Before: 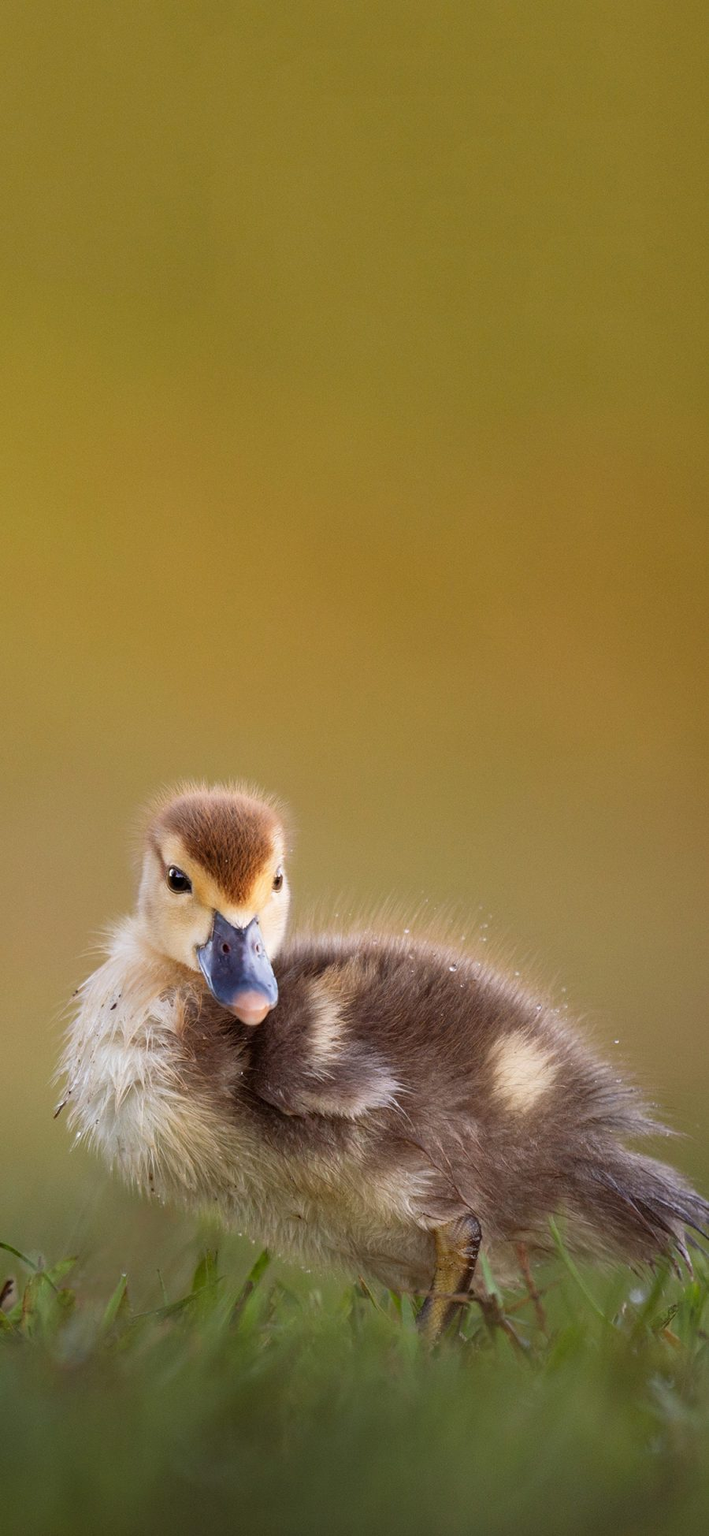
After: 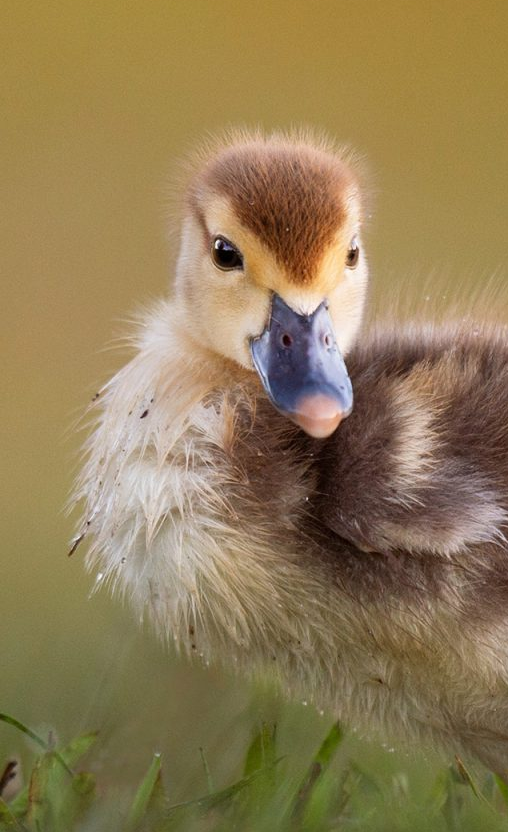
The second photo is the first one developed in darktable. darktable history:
crop: top 44.319%, right 43.531%, bottom 12.968%
